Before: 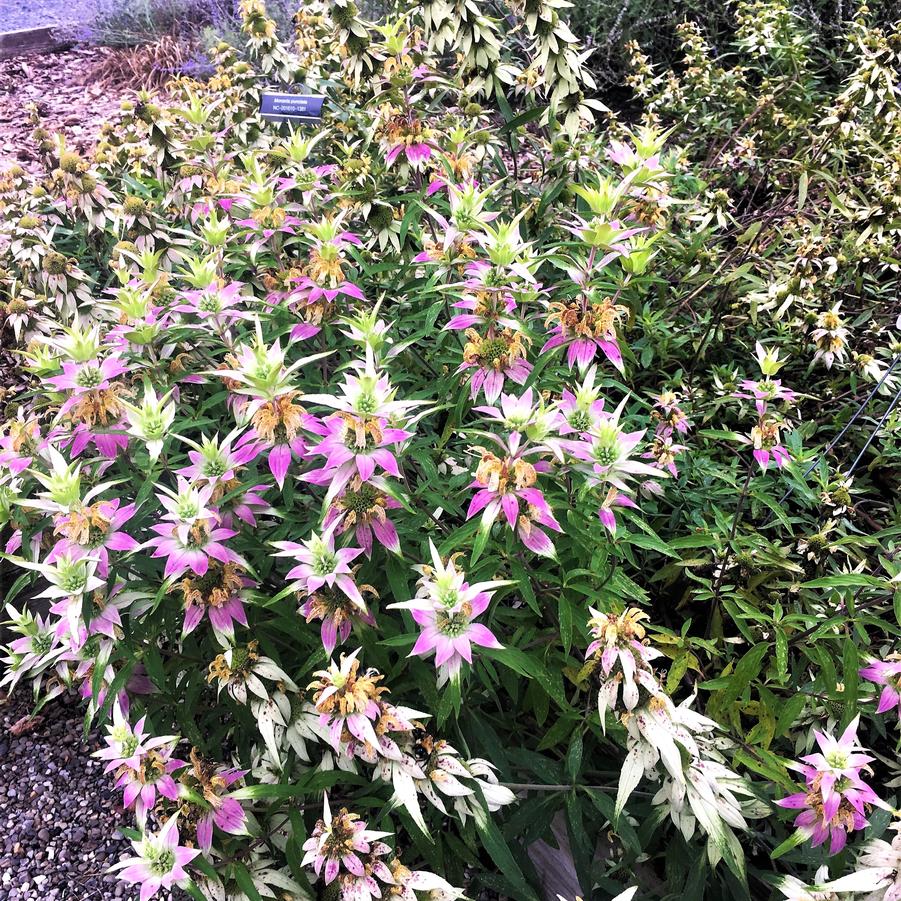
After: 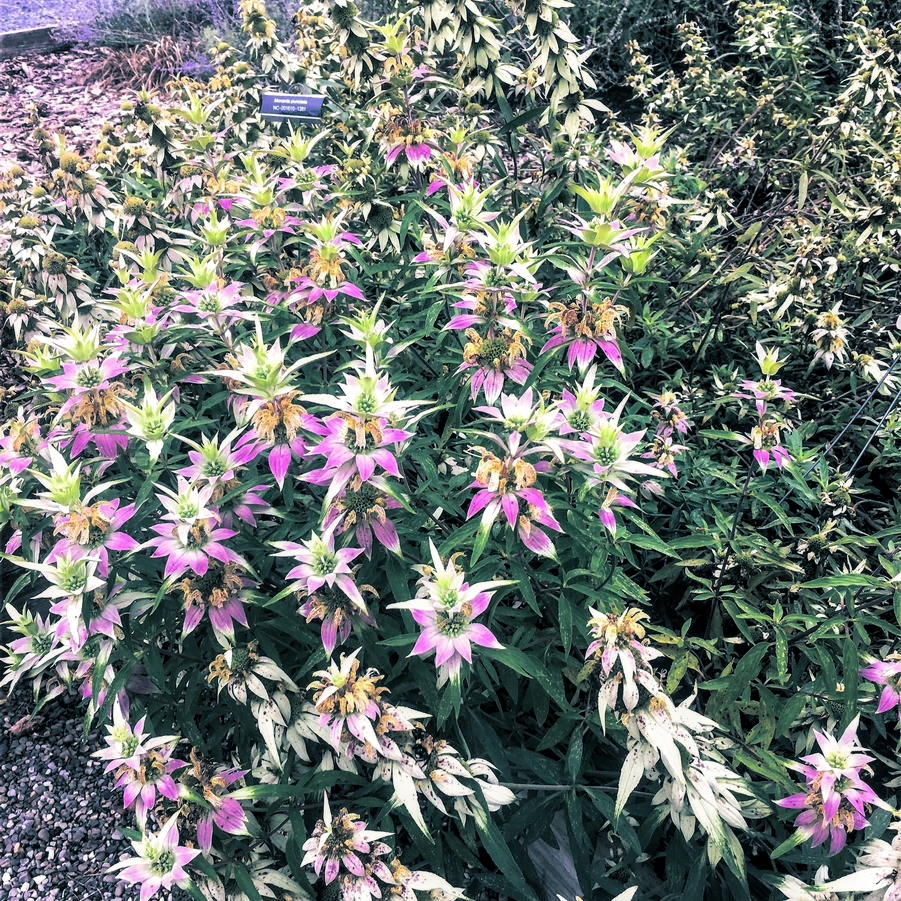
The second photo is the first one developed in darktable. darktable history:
split-toning: shadows › hue 205.2°, shadows › saturation 0.43, highlights › hue 54°, highlights › saturation 0.54
local contrast: on, module defaults
